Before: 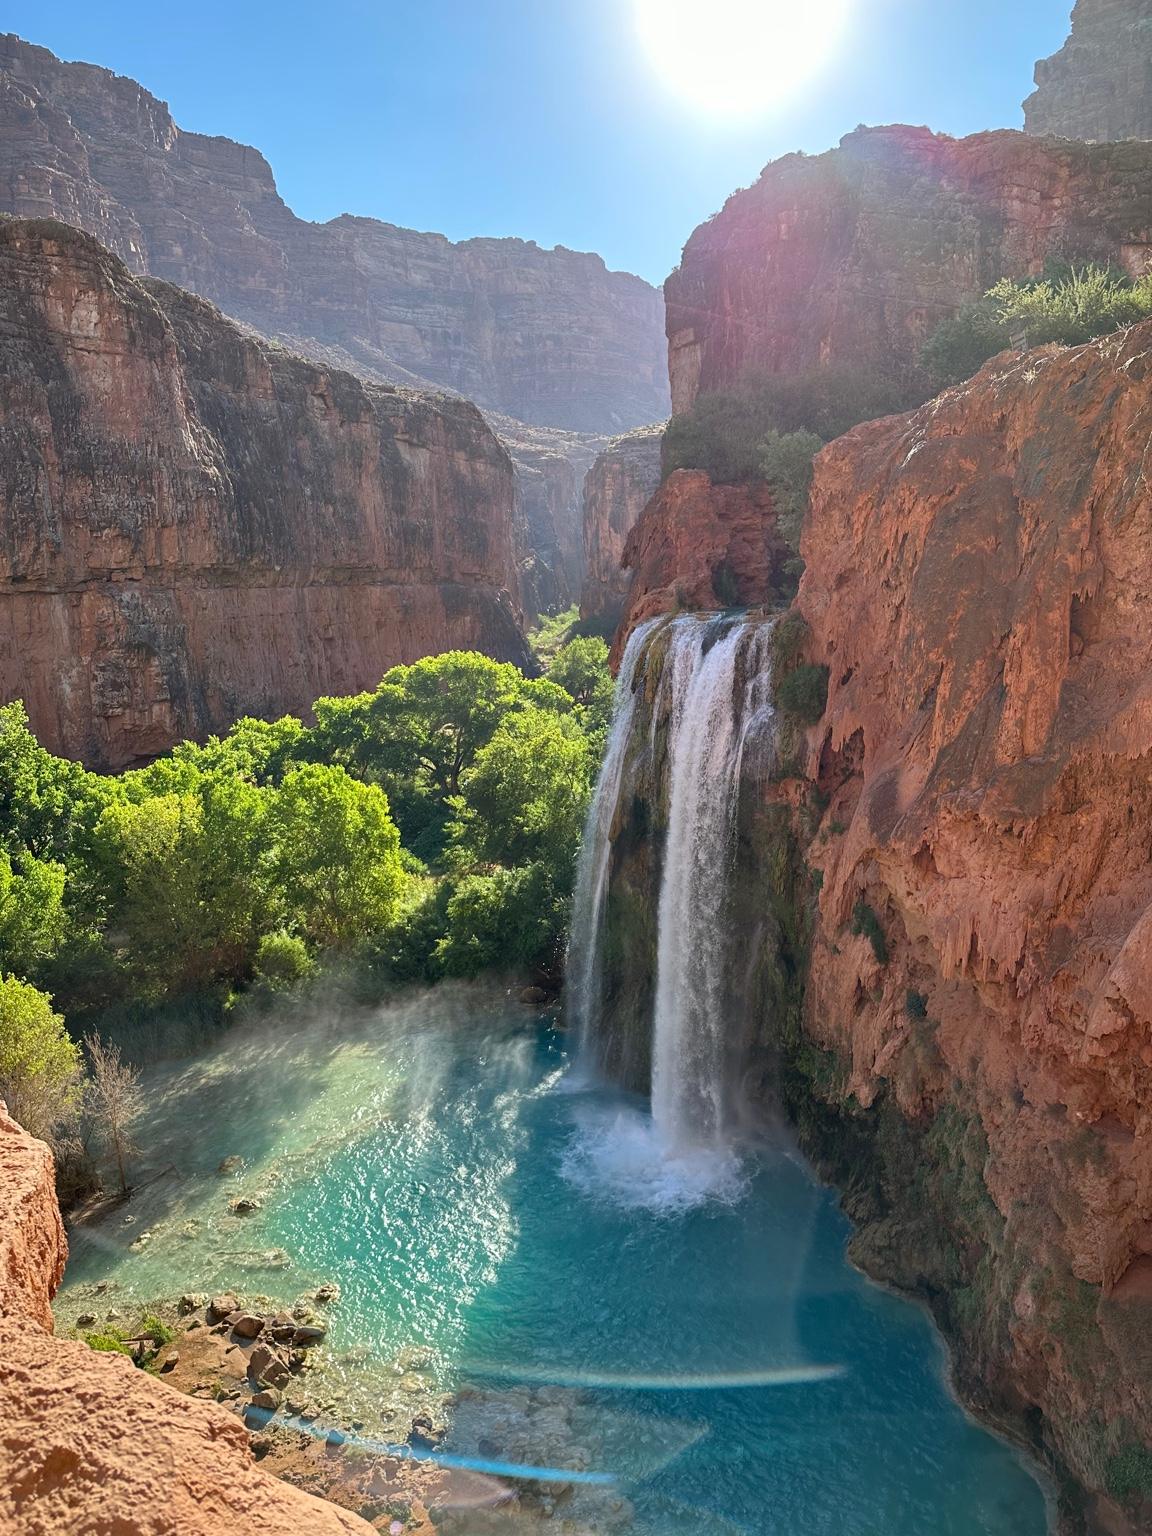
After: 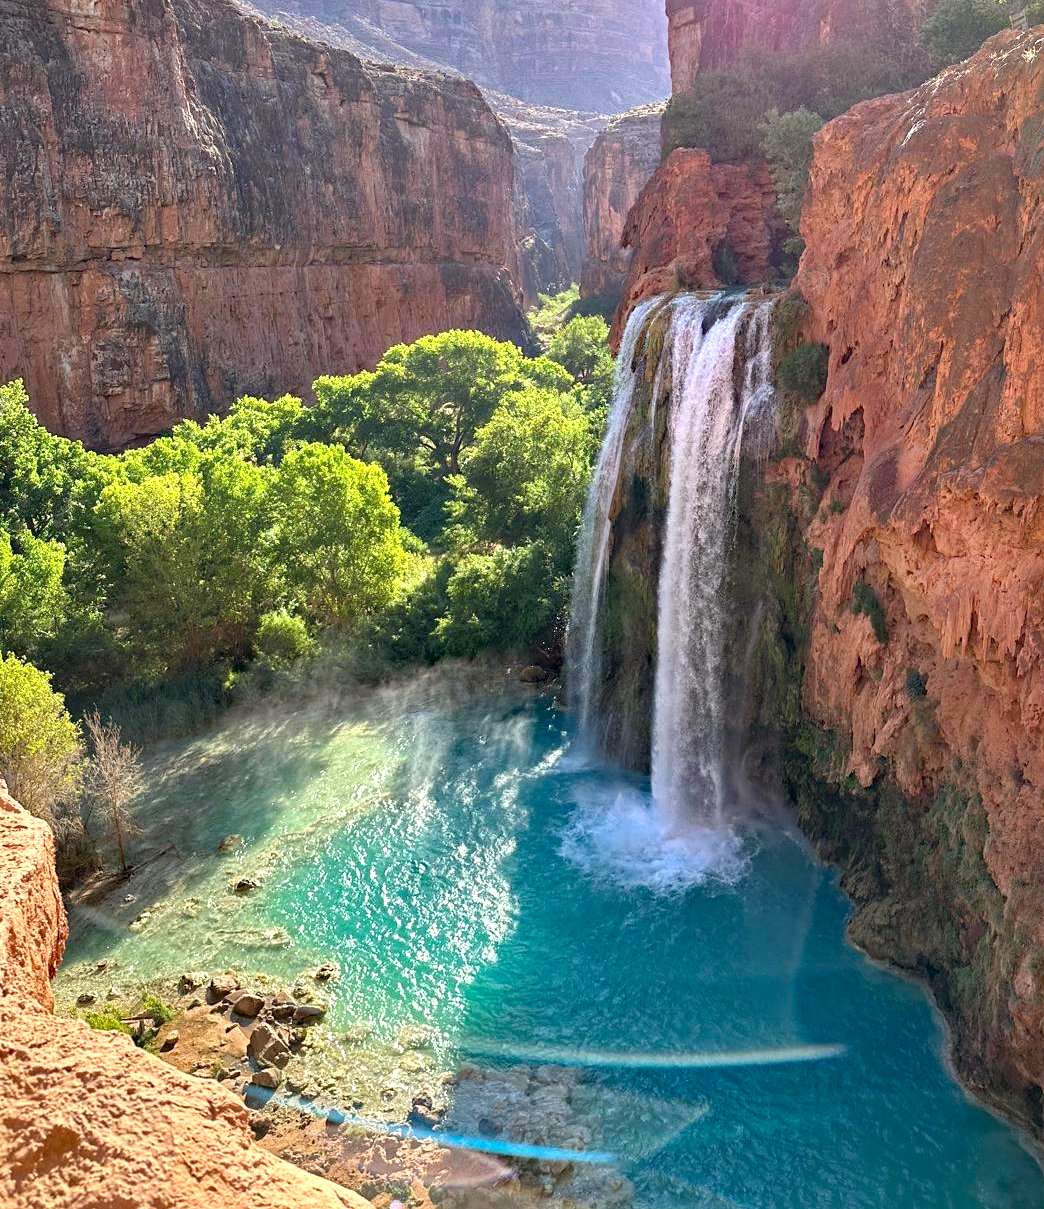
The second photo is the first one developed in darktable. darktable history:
crop: top 20.933%, right 9.326%, bottom 0.296%
exposure: exposure 0.607 EV, compensate highlight preservation false
haze removal: strength 0.421, compatibility mode true
